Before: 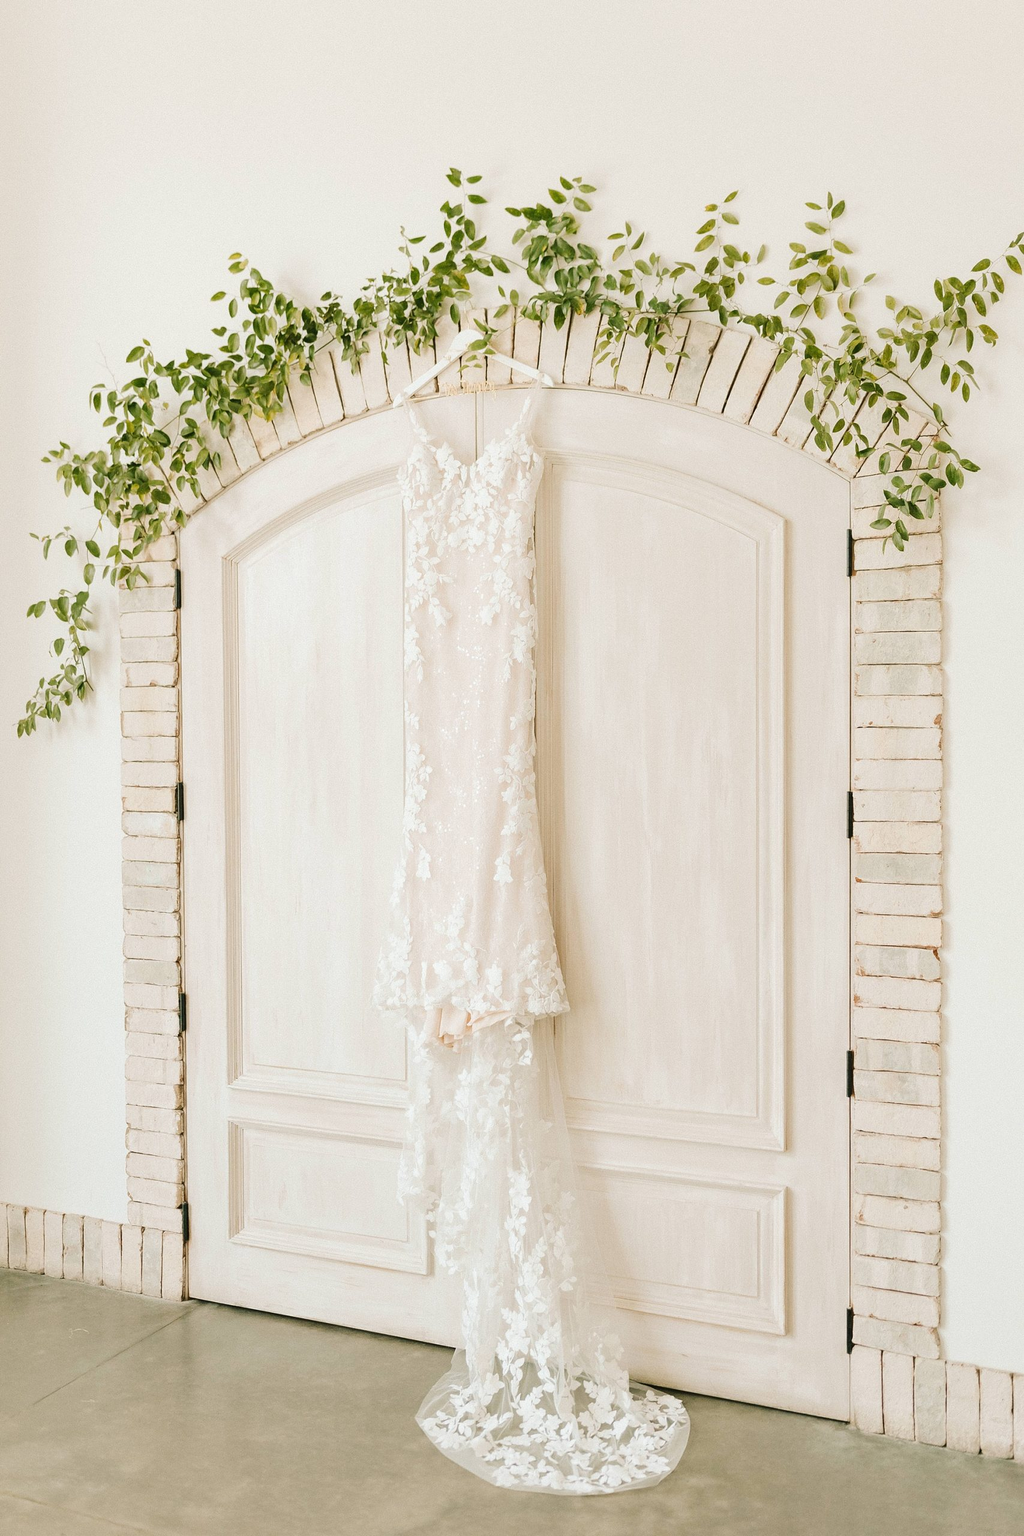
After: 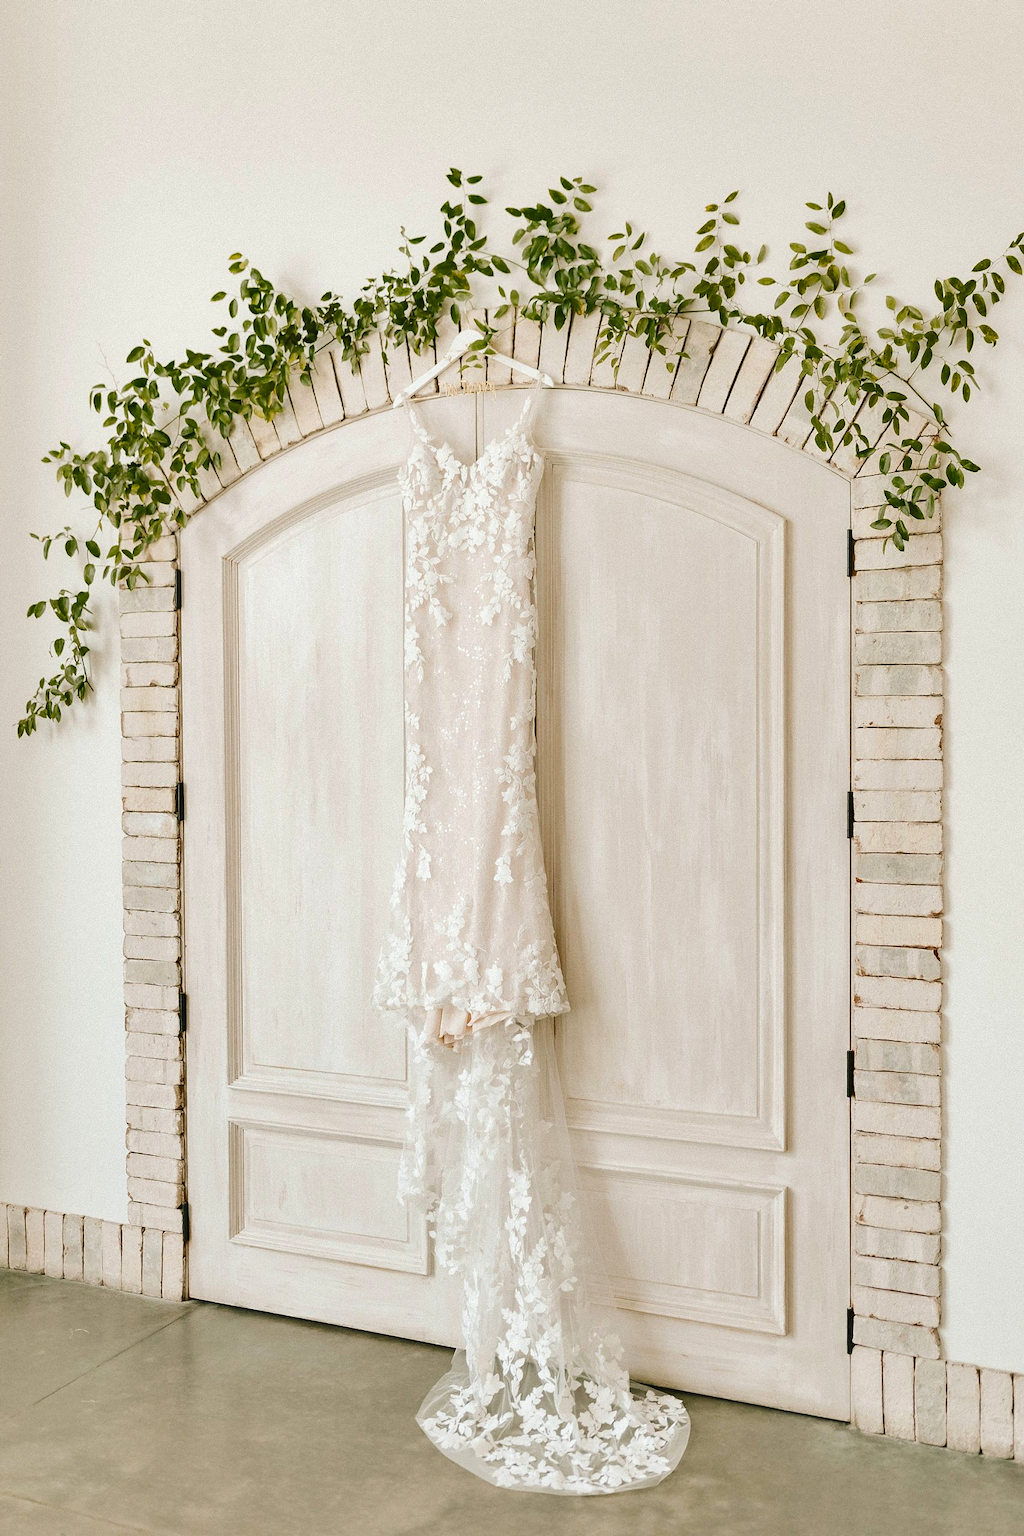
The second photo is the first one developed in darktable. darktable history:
exposure: black level correction -0.001, exposure 0.08 EV, compensate exposure bias true, compensate highlight preservation false
shadows and highlights: radius 133.89, soften with gaussian
